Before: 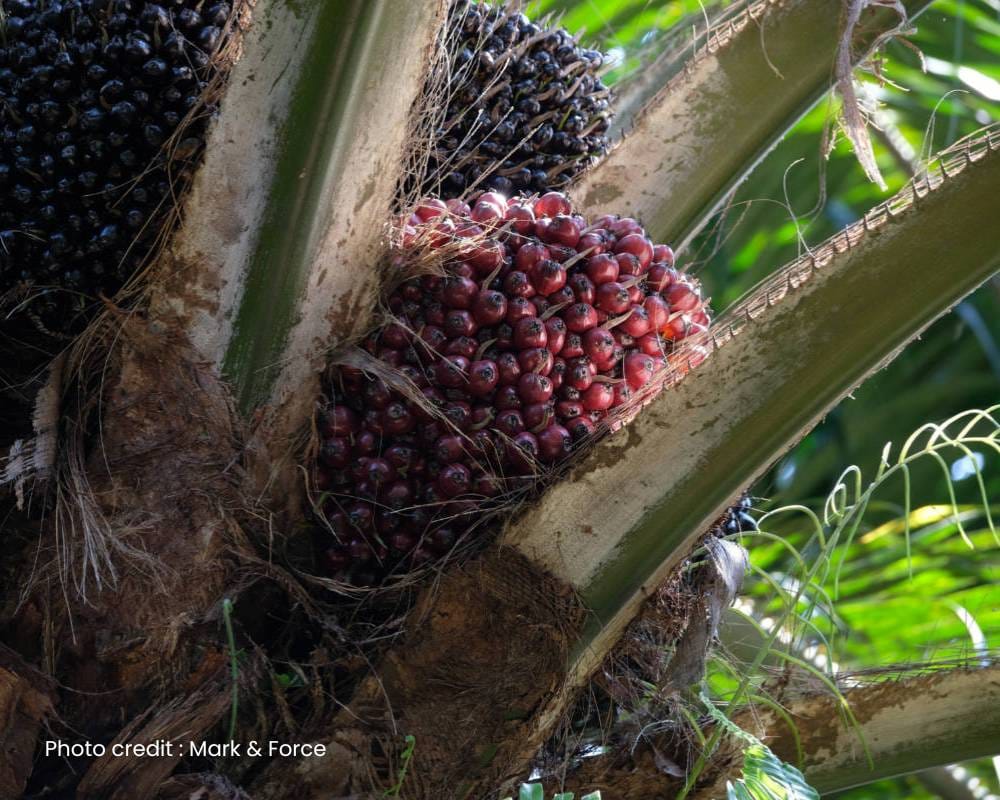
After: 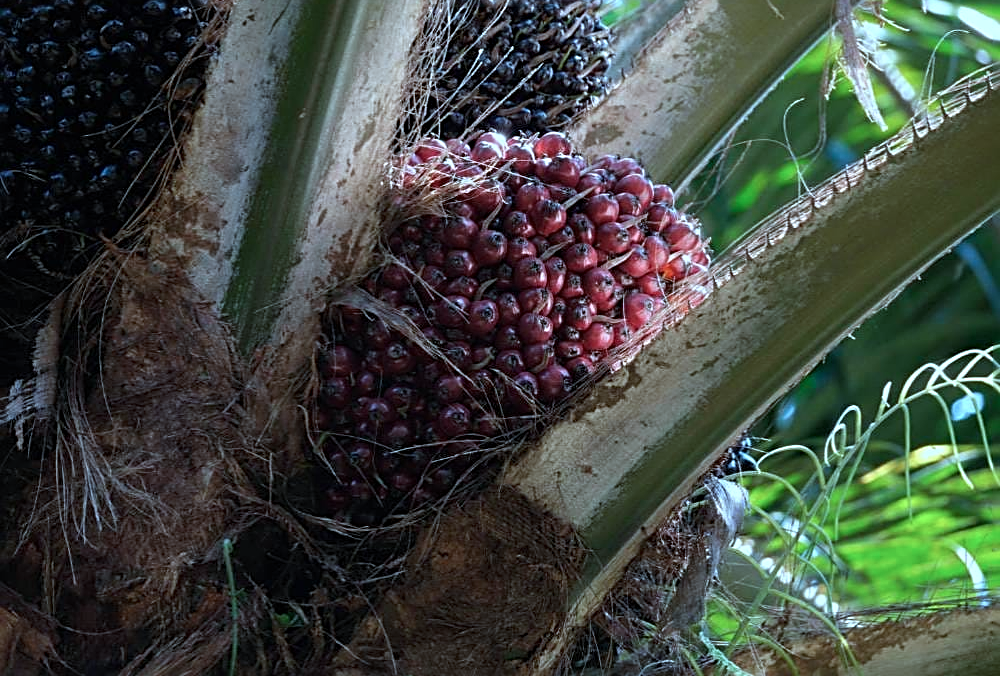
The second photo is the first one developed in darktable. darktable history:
crop: top 7.561%, bottom 7.825%
sharpen: radius 2.534, amount 0.629
exposure: exposure -0.04 EV, compensate exposure bias true, compensate highlight preservation false
color correction: highlights a* -9.85, highlights b* -21.3
